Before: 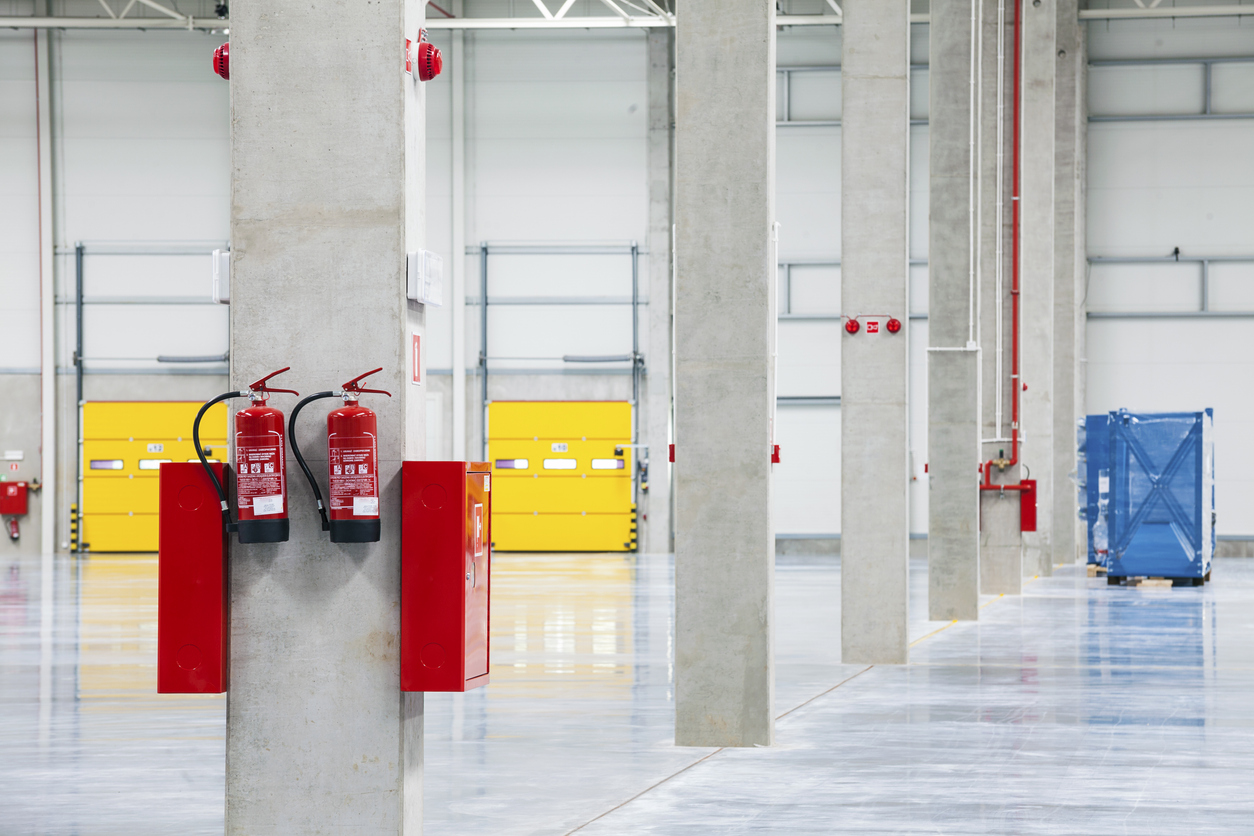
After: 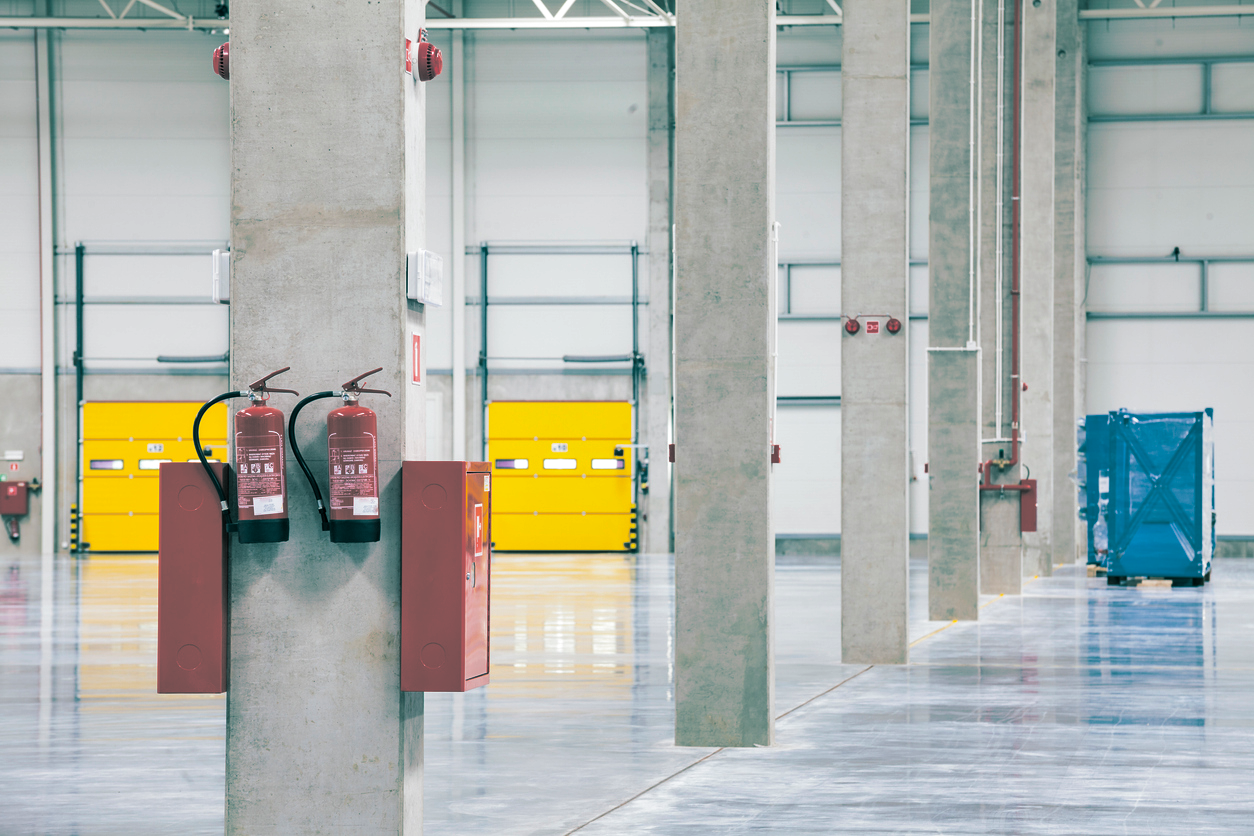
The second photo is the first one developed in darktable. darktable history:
split-toning: shadows › hue 183.6°, shadows › saturation 0.52, highlights › hue 0°, highlights › saturation 0
shadows and highlights: shadows 12, white point adjustment 1.2, soften with gaussian
